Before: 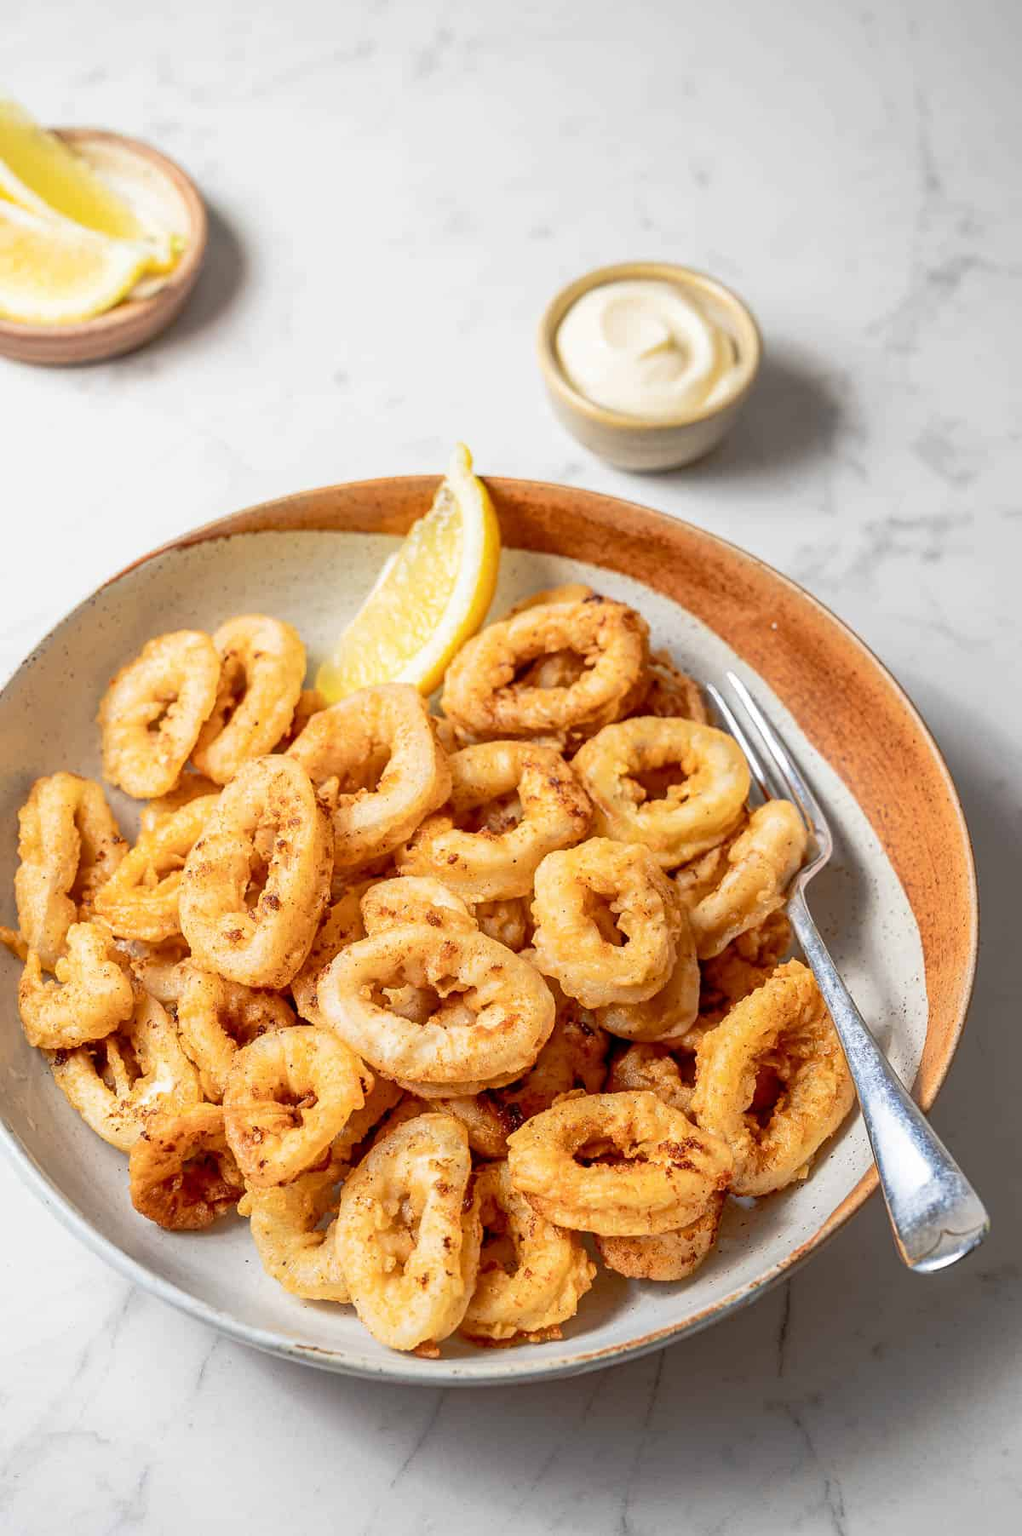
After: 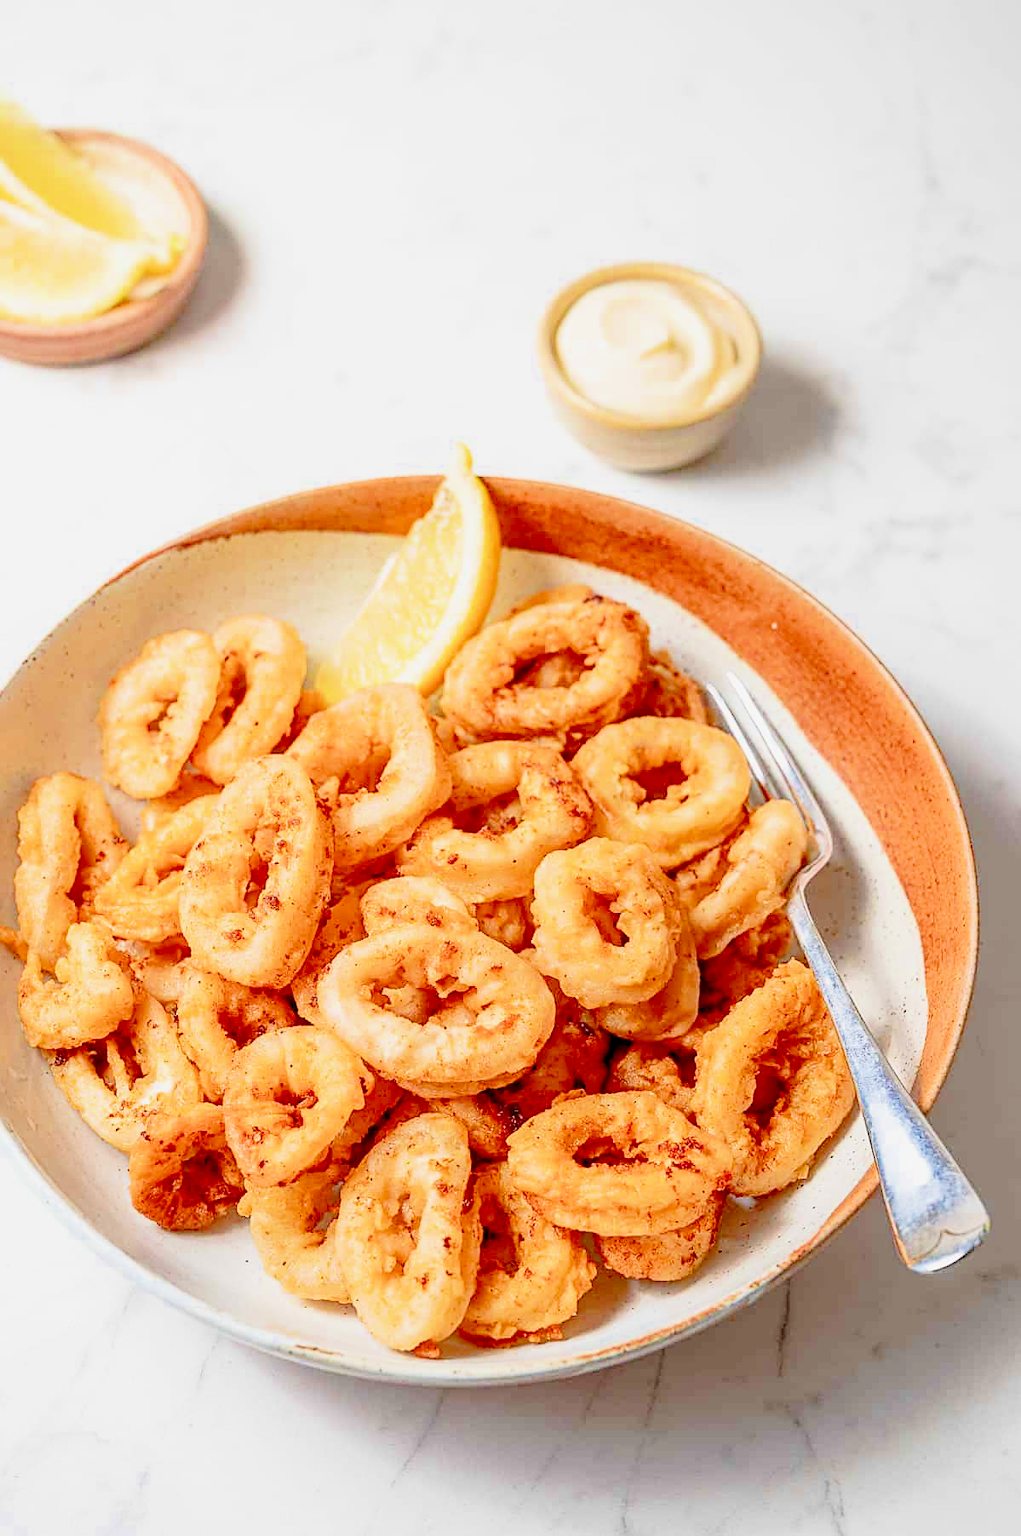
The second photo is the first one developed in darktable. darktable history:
sharpen: on, module defaults
filmic rgb: middle gray luminance 3.44%, black relative exposure -5.92 EV, white relative exposure 6.33 EV, threshold 6 EV, dynamic range scaling 22.4%, target black luminance 0%, hardness 2.33, latitude 45.85%, contrast 0.78, highlights saturation mix 100%, shadows ↔ highlights balance 0.033%, add noise in highlights 0, preserve chrominance max RGB, color science v3 (2019), use custom middle-gray values true, iterations of high-quality reconstruction 0, contrast in highlights soft, enable highlight reconstruction true
contrast brightness saturation: contrast 0.13, brightness -0.24, saturation 0.14
white balance: emerald 1
